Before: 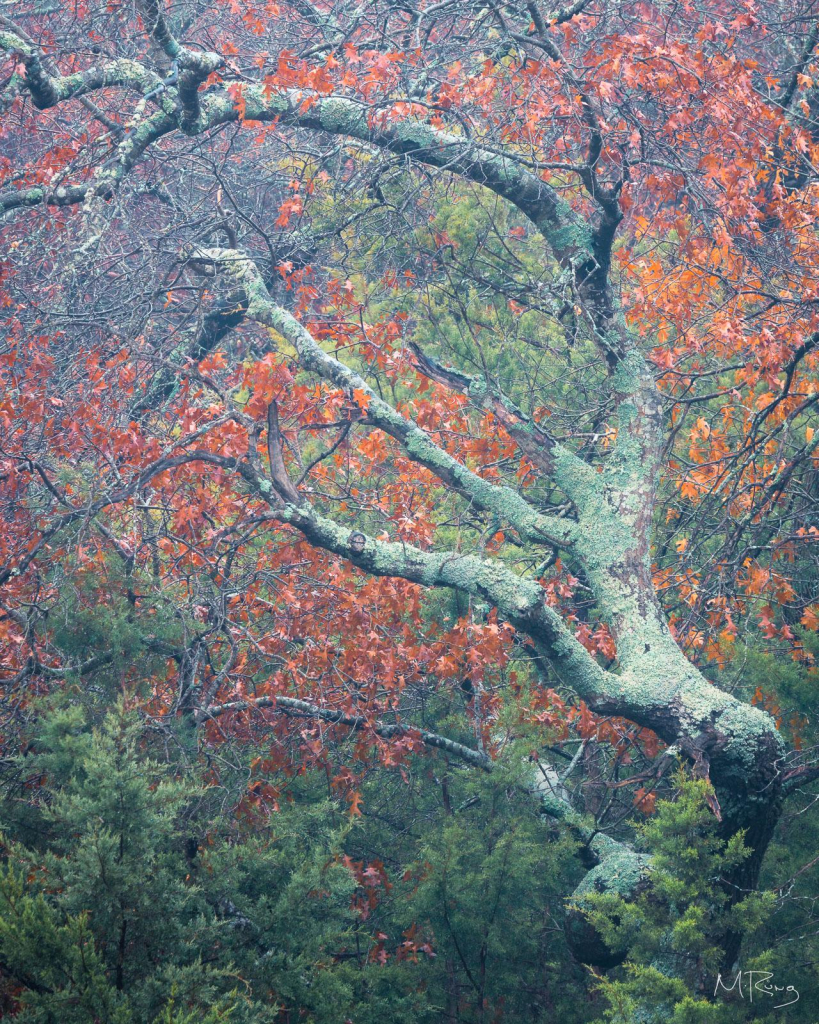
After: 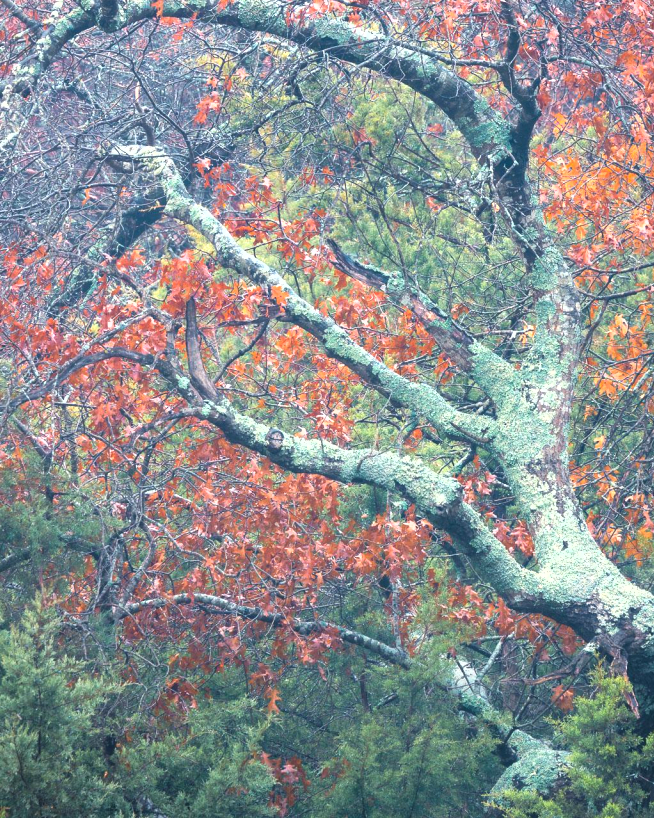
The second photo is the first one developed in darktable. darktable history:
white balance: emerald 1
crop and rotate: left 10.071%, top 10.071%, right 10.02%, bottom 10.02%
shadows and highlights: low approximation 0.01, soften with gaussian
exposure: black level correction -0.002, exposure 0.54 EV, compensate highlight preservation false
